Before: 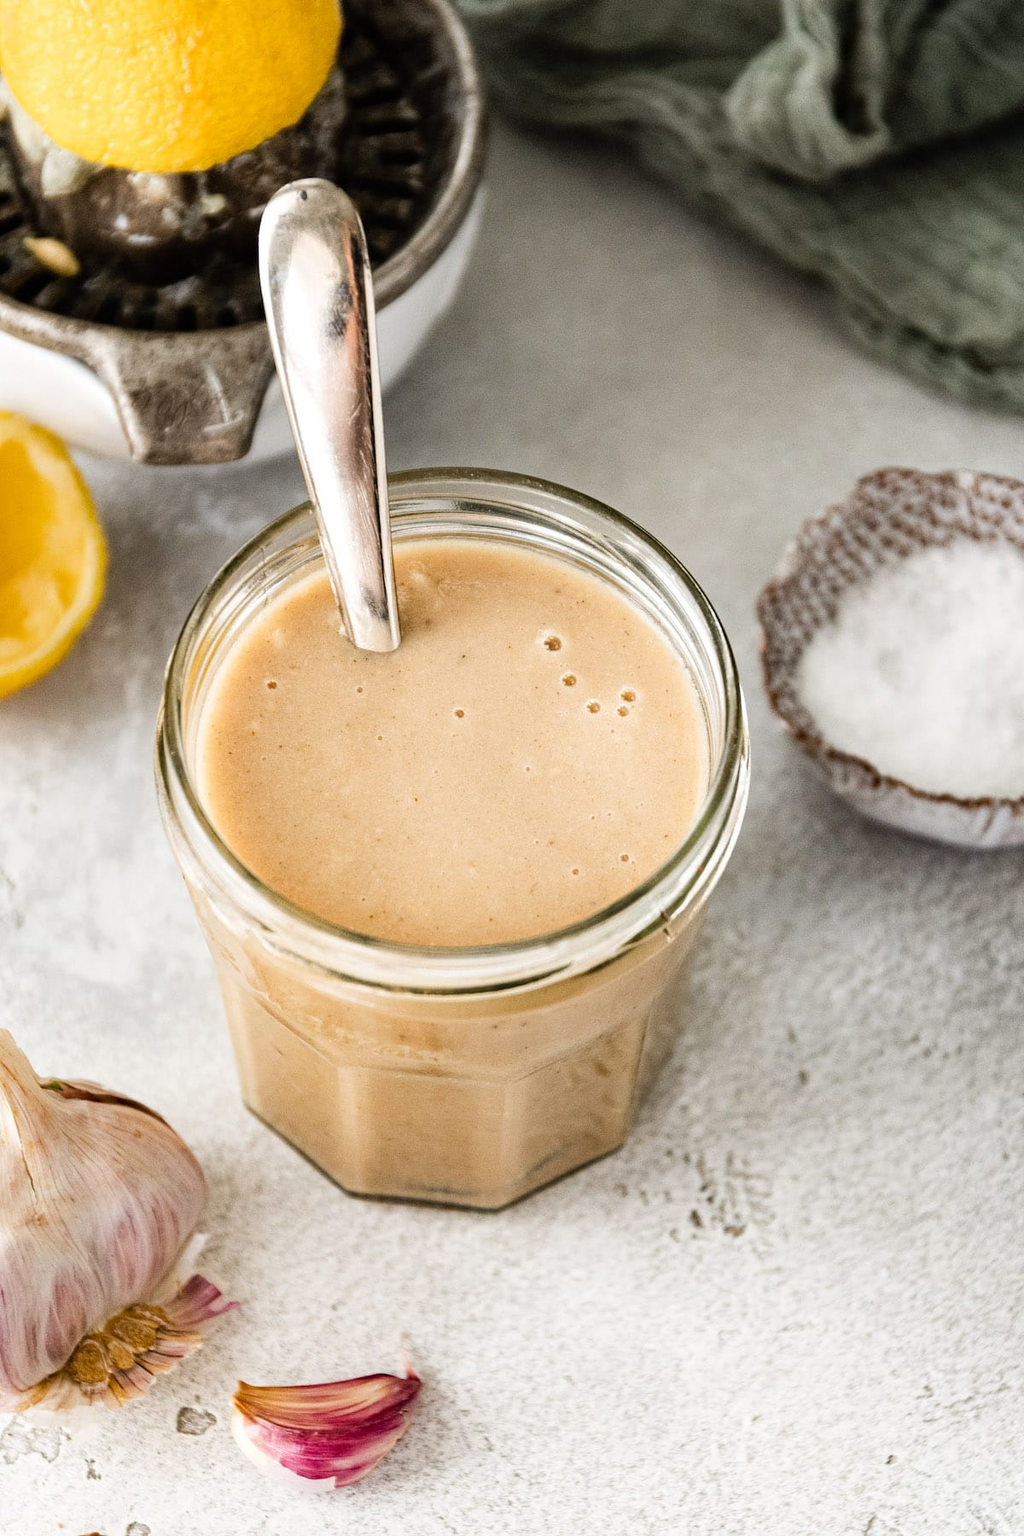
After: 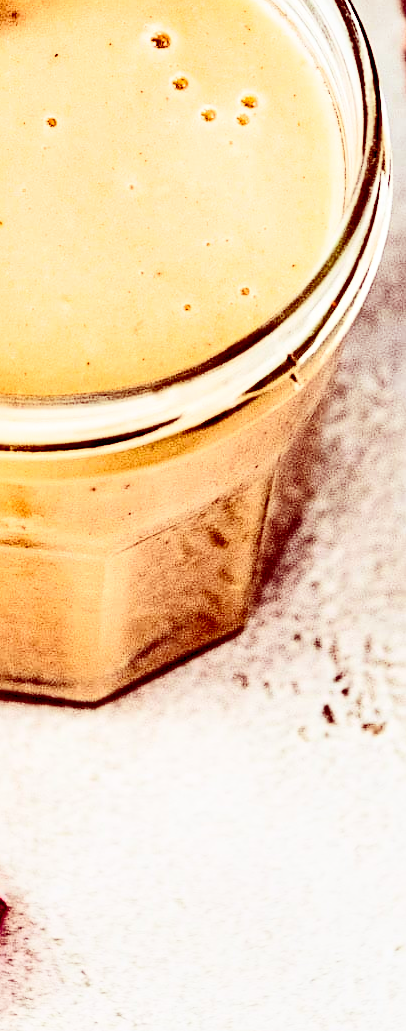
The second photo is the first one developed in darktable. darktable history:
color balance rgb: shadows lift › luminance -18.548%, shadows lift › chroma 35.414%, perceptual saturation grading › global saturation 30.31%, global vibrance 11.1%
crop: left 40.591%, top 39.683%, right 25.564%, bottom 3.002%
sharpen: amount 0.46
contrast brightness saturation: contrast 0.411, brightness 0.043, saturation 0.246
filmic rgb: black relative exposure -5.02 EV, white relative exposure 3.53 EV, hardness 3.17, contrast 1.393, highlights saturation mix -29.66%
local contrast: highlights 90%, shadows 79%
